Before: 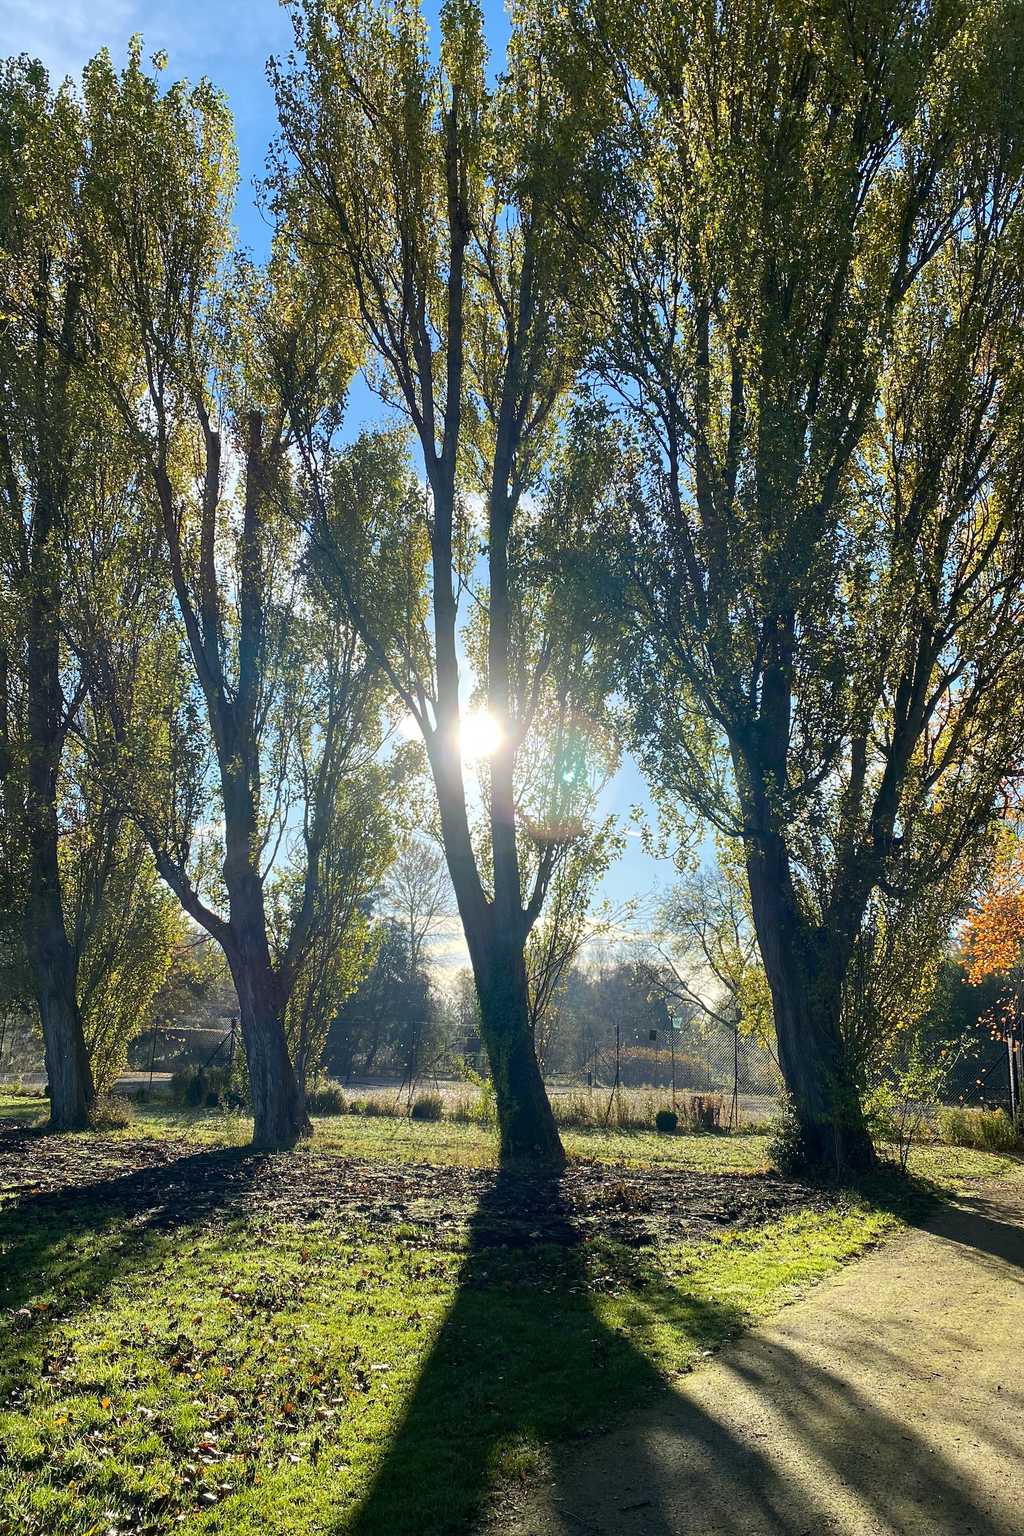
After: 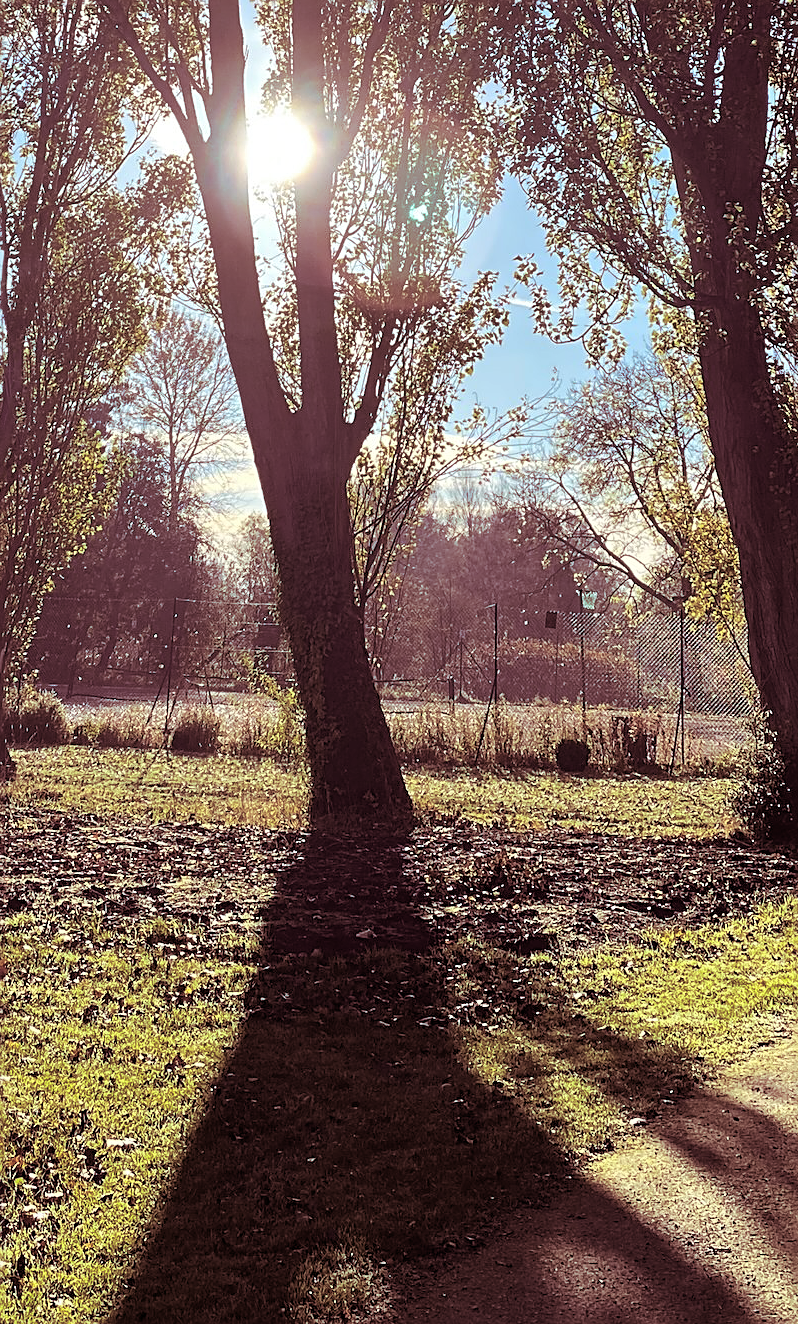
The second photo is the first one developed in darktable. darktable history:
shadows and highlights: radius 108.52, shadows 40.68, highlights -72.88, low approximation 0.01, soften with gaussian
crop: left 29.672%, top 41.786%, right 20.851%, bottom 3.487%
split-toning: highlights › hue 187.2°, highlights › saturation 0.83, balance -68.05, compress 56.43%
sharpen: on, module defaults
